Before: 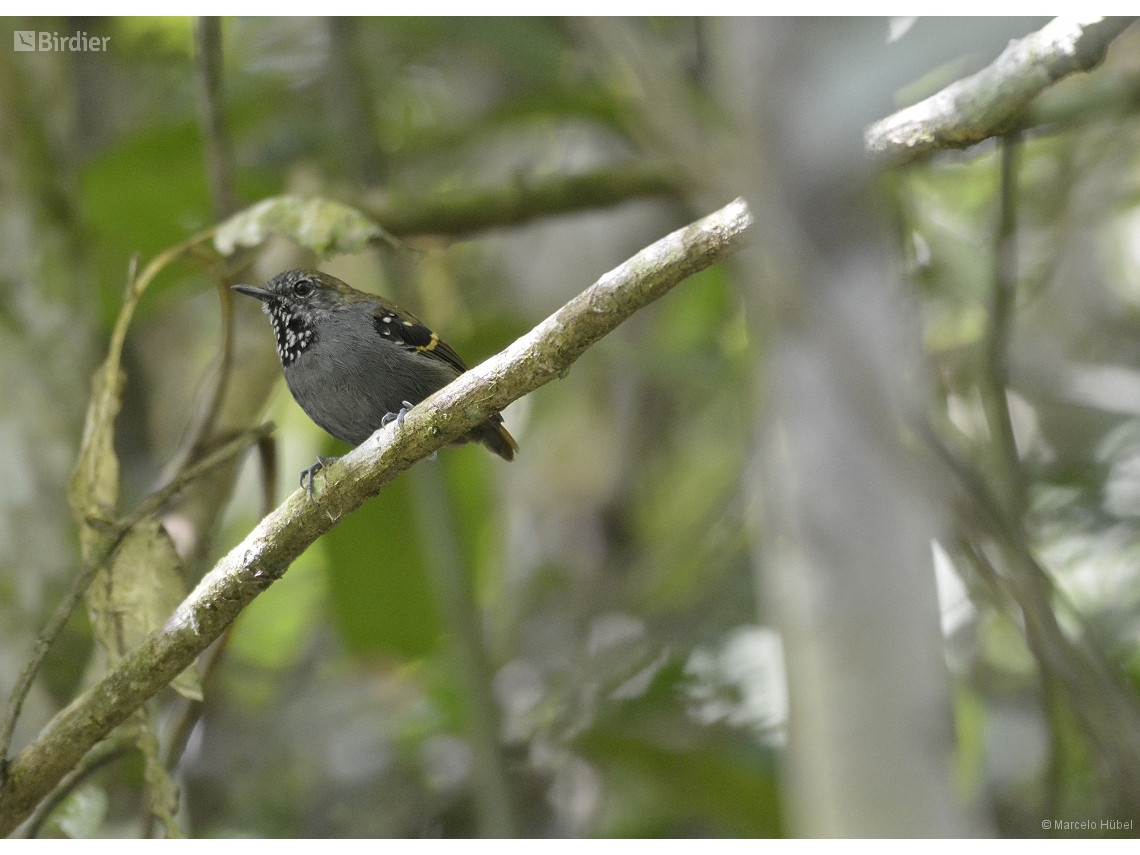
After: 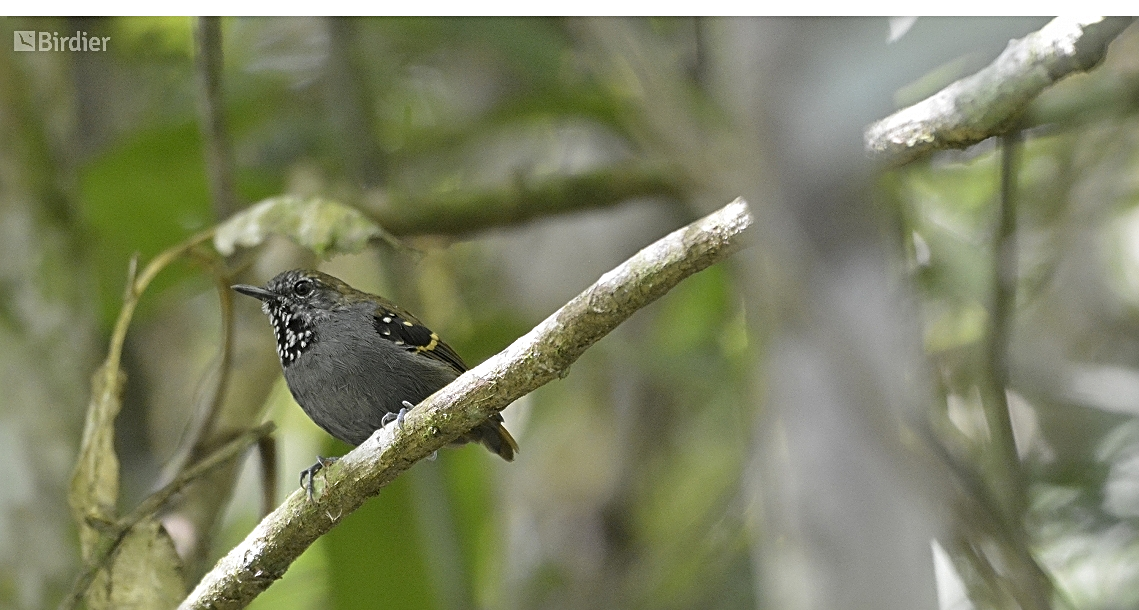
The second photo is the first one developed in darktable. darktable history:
crop: bottom 28.576%
sharpen: radius 2.767
